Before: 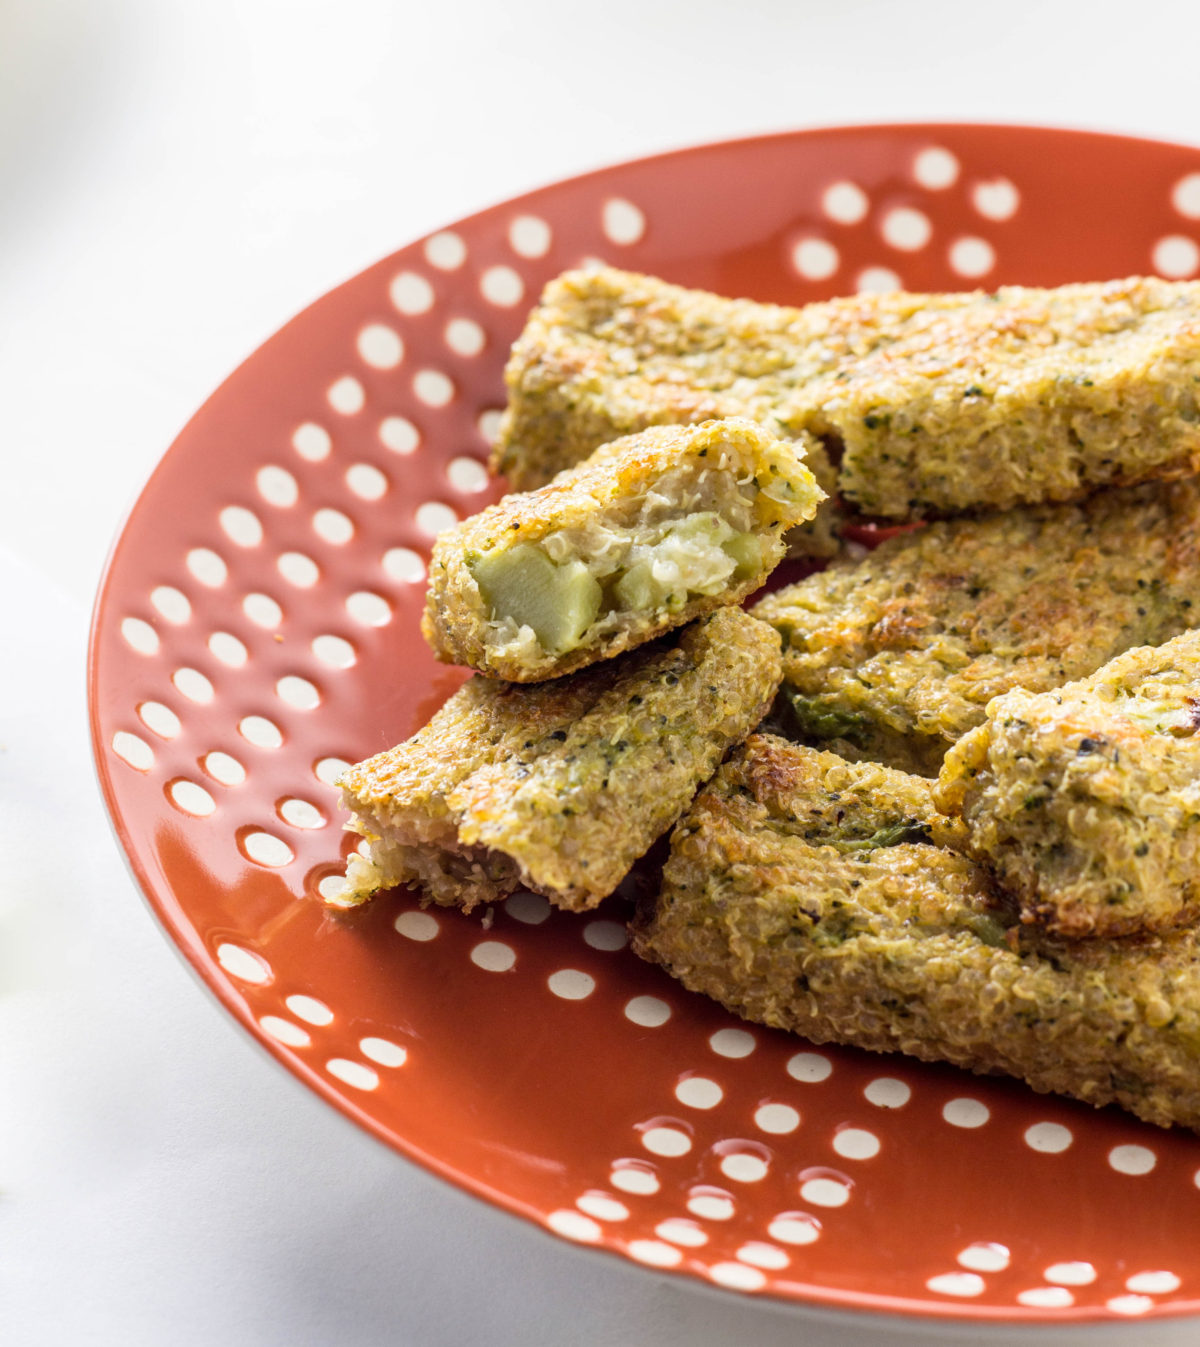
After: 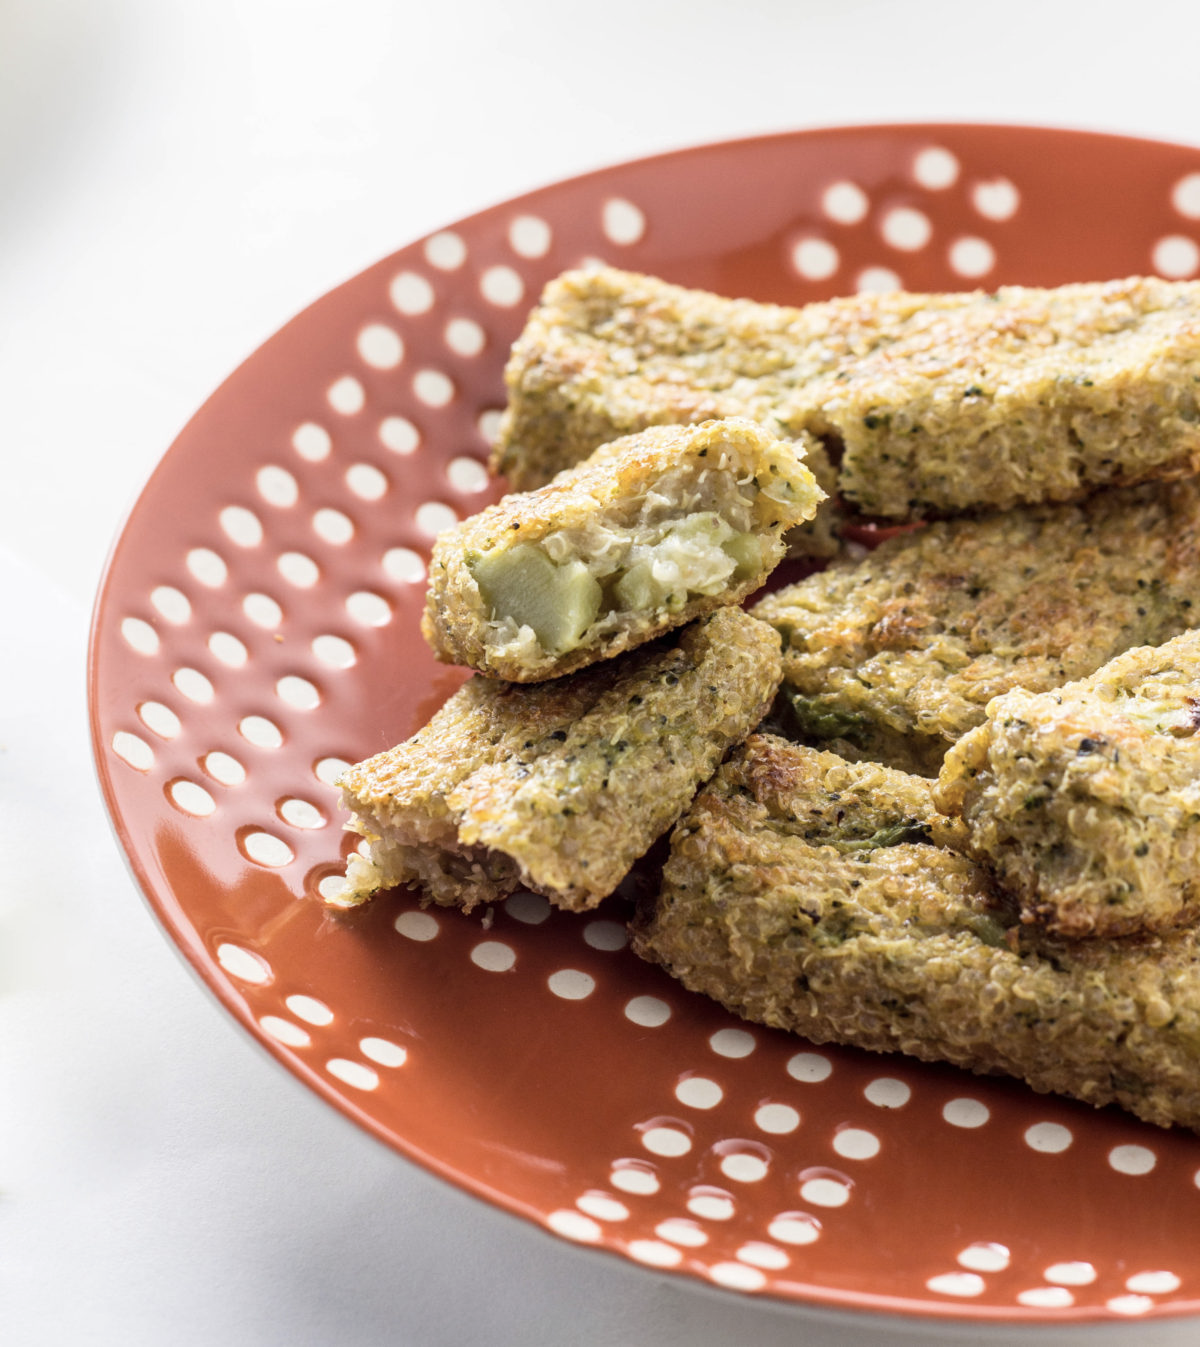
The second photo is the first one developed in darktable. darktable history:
tone equalizer: on, module defaults
contrast brightness saturation: contrast 0.06, brightness -0.01, saturation -0.23
